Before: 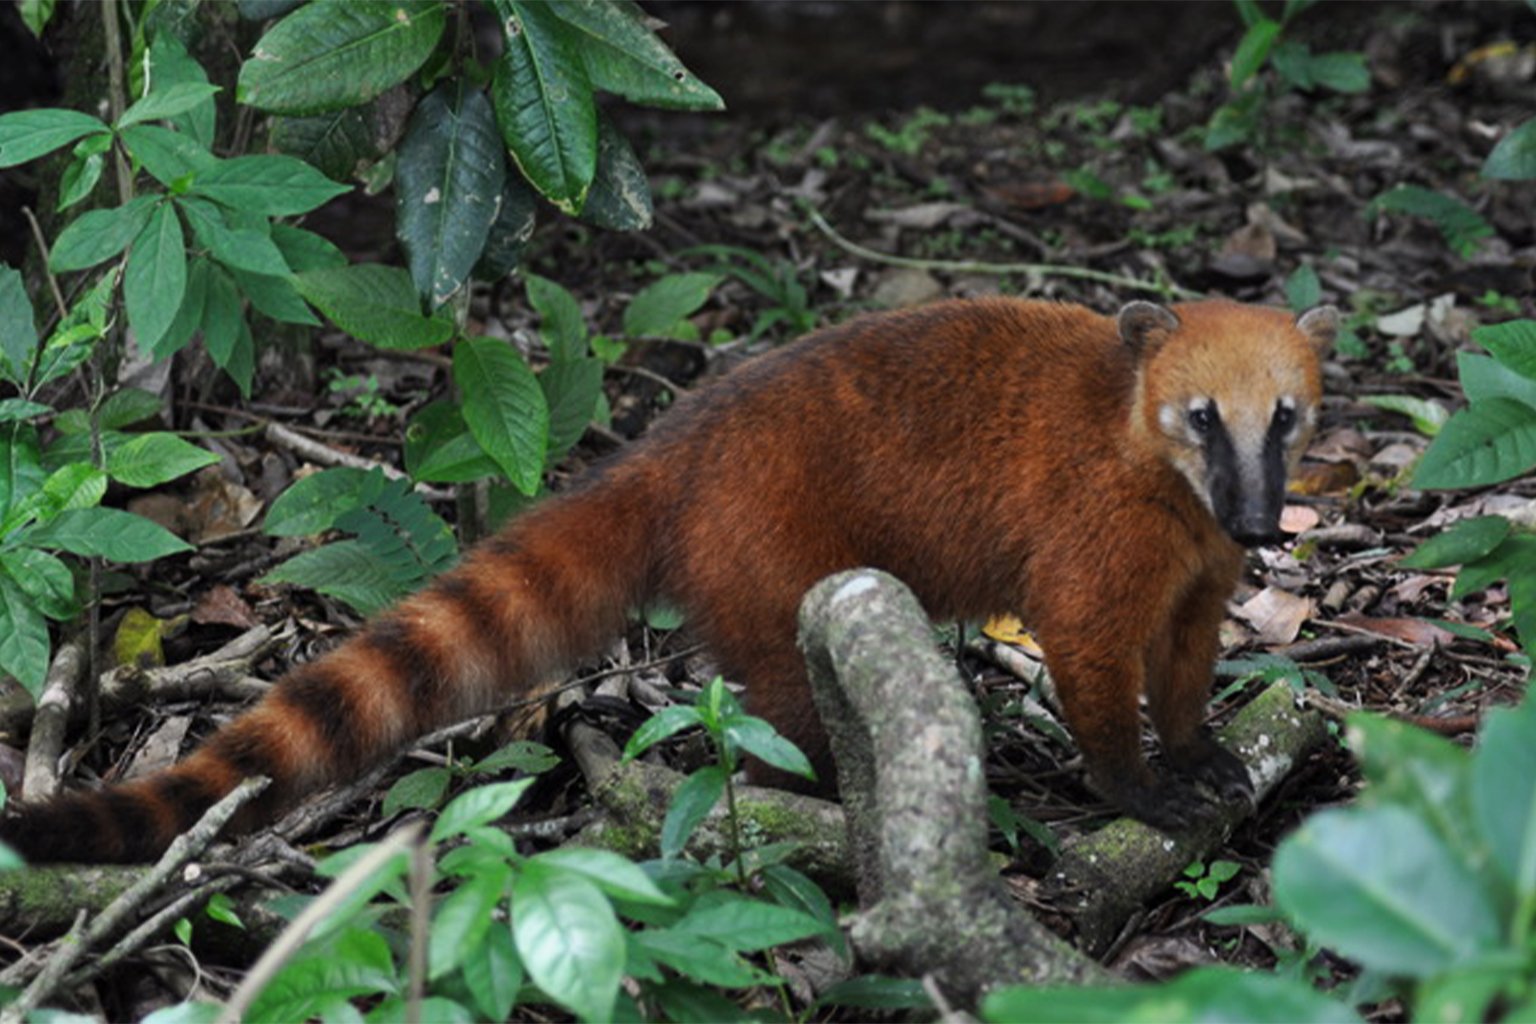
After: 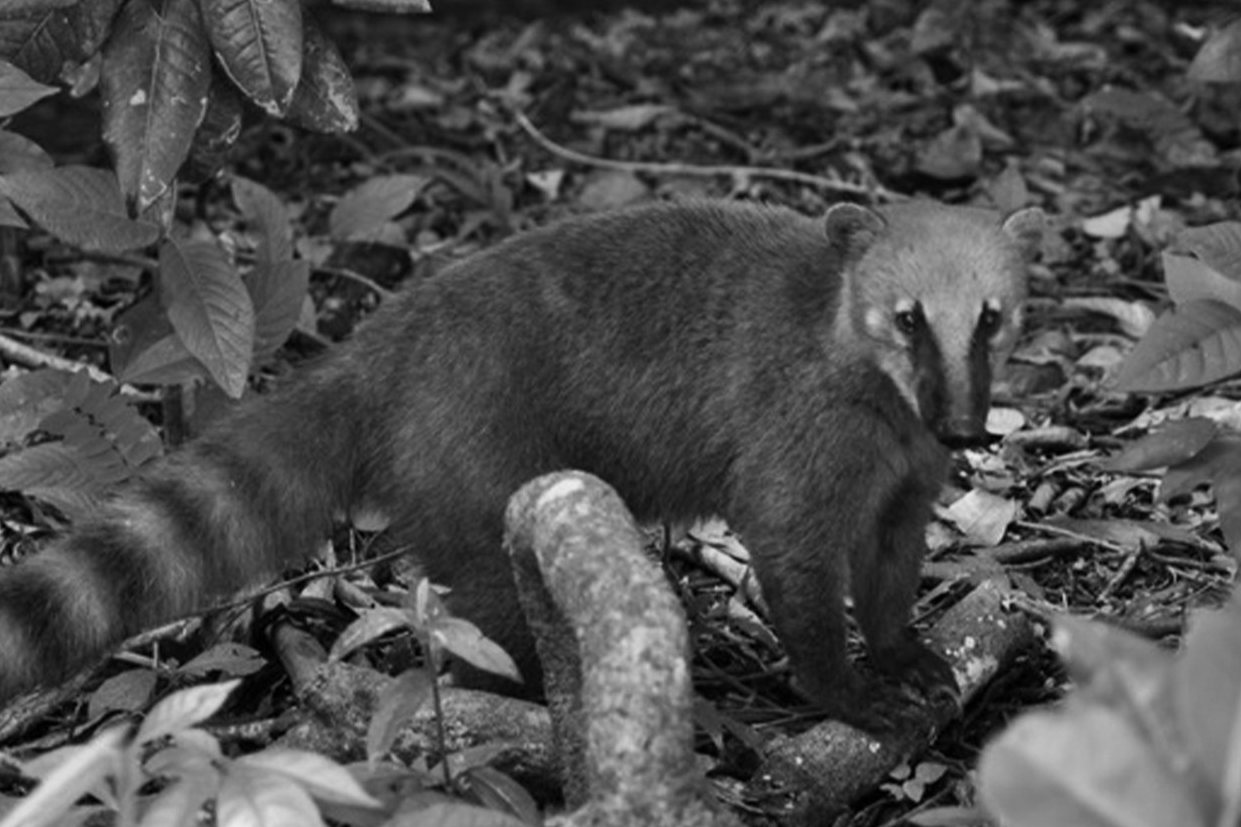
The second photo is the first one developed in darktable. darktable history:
crop: left 19.159%, top 9.58%, bottom 9.58%
color zones: curves: ch1 [(0, -0.014) (0.143, -0.013) (0.286, -0.013) (0.429, -0.016) (0.571, -0.019) (0.714, -0.015) (0.857, 0.002) (1, -0.014)]
